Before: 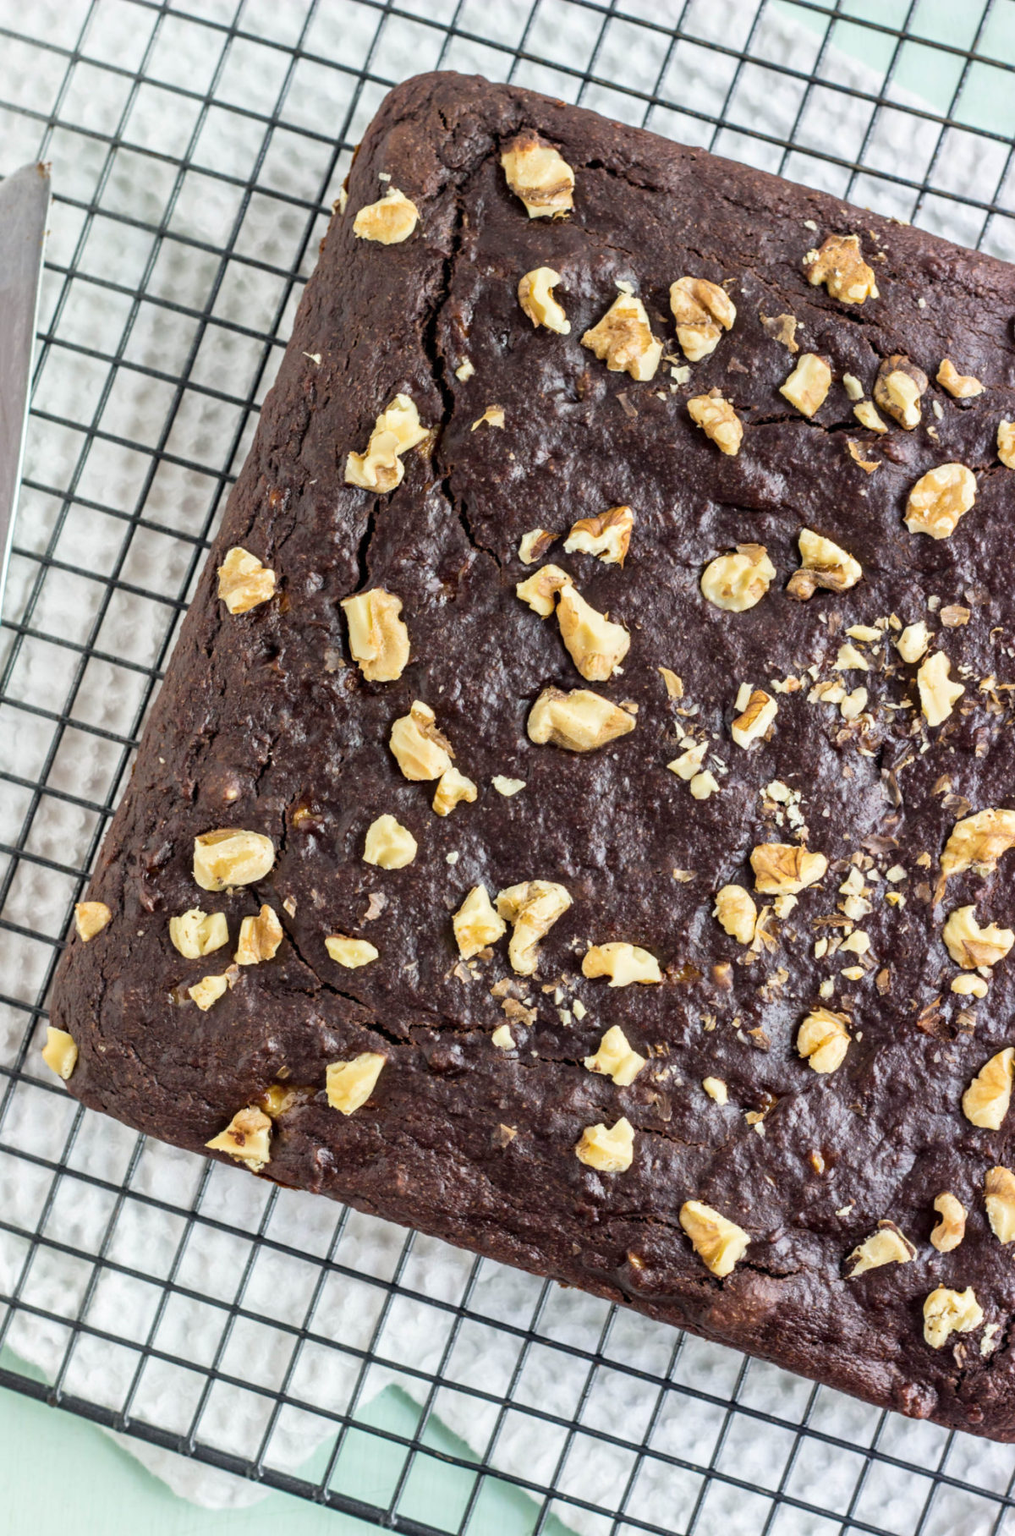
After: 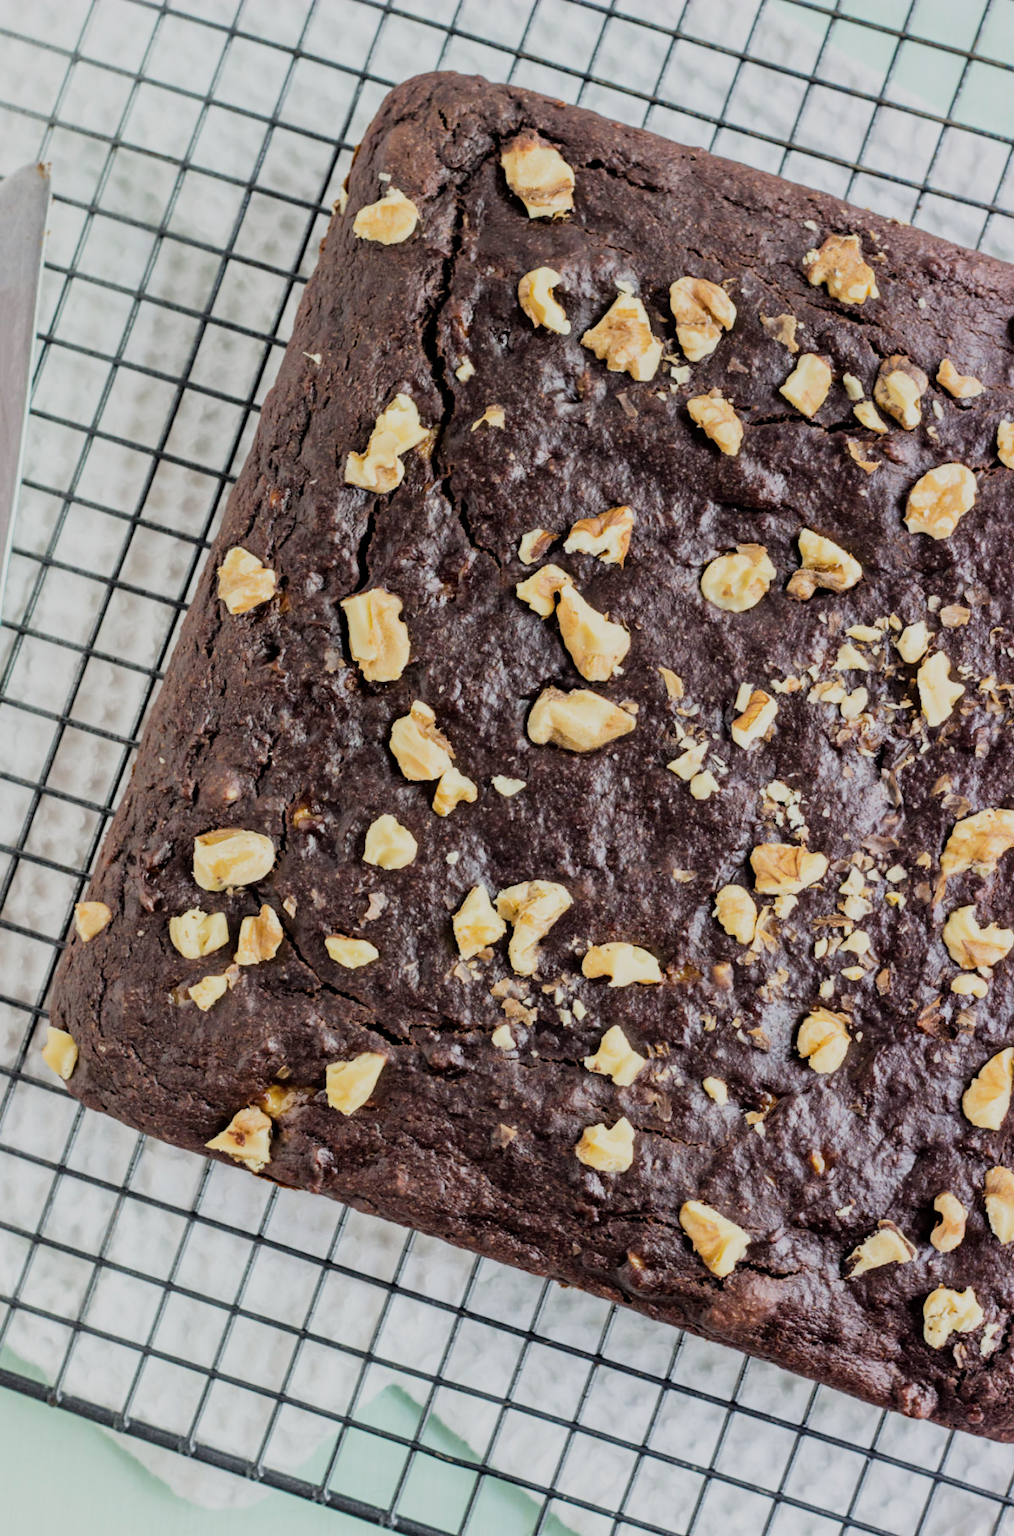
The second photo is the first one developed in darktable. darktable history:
exposure: exposure 0.217 EV, compensate highlight preservation false
filmic rgb: black relative exposure -7.15 EV, white relative exposure 5.36 EV, hardness 3.02
